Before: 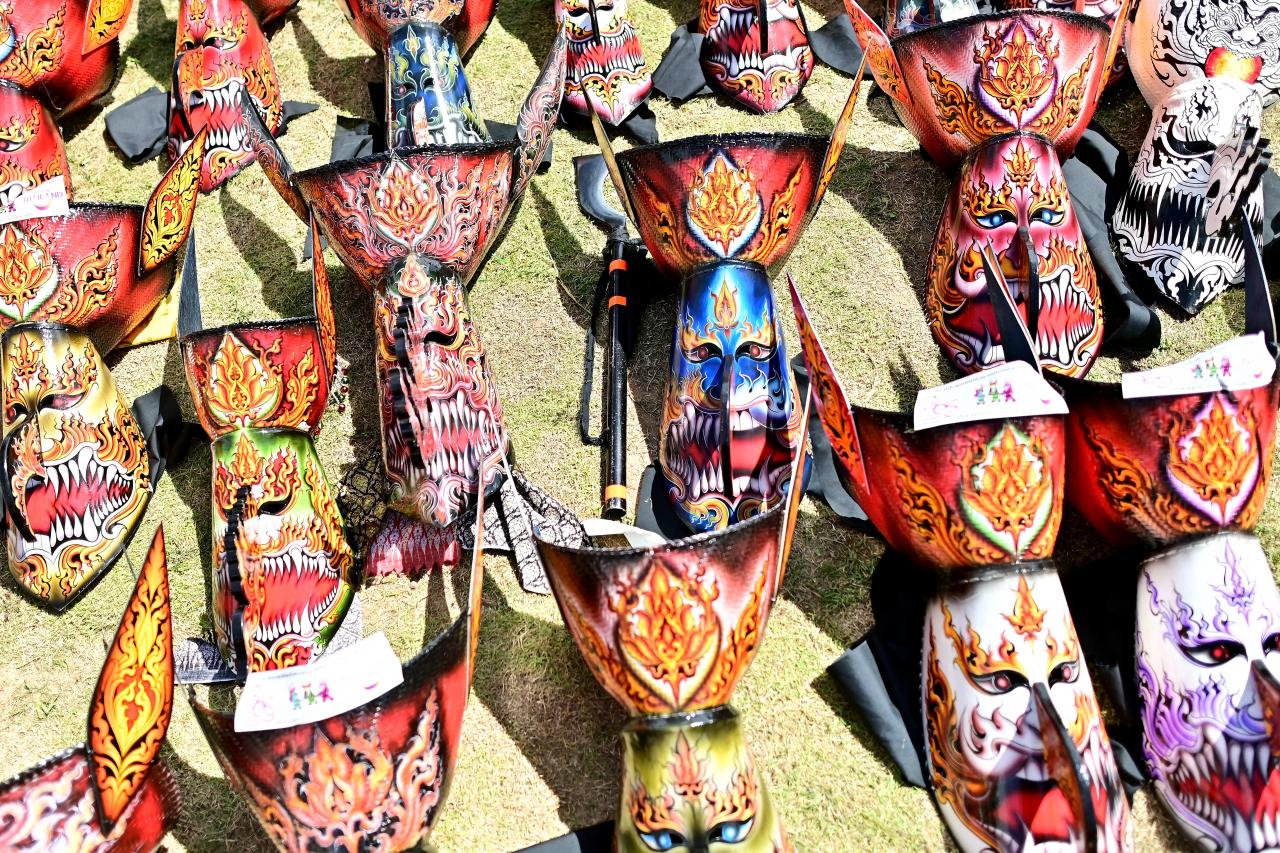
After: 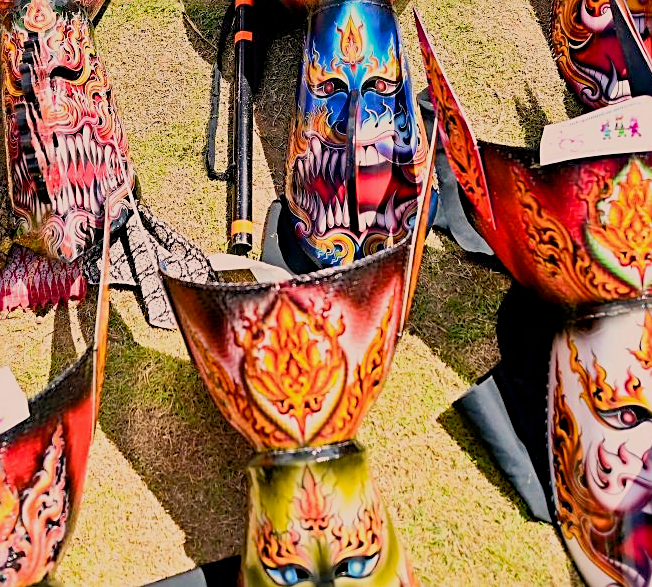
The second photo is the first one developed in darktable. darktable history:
sharpen: on, module defaults
haze removal: compatibility mode true, adaptive false
filmic rgb: black relative exposure -7.65 EV, white relative exposure 4.56 EV, hardness 3.61
rgb curve: curves: ch0 [(0, 0) (0.072, 0.166) (0.217, 0.293) (0.414, 0.42) (1, 1)], compensate middle gray true, preserve colors basic power
color balance rgb: perceptual saturation grading › global saturation 20%, global vibrance 20%
crop and rotate: left 29.237%, top 31.152%, right 19.807%
white balance: red 1.127, blue 0.943
